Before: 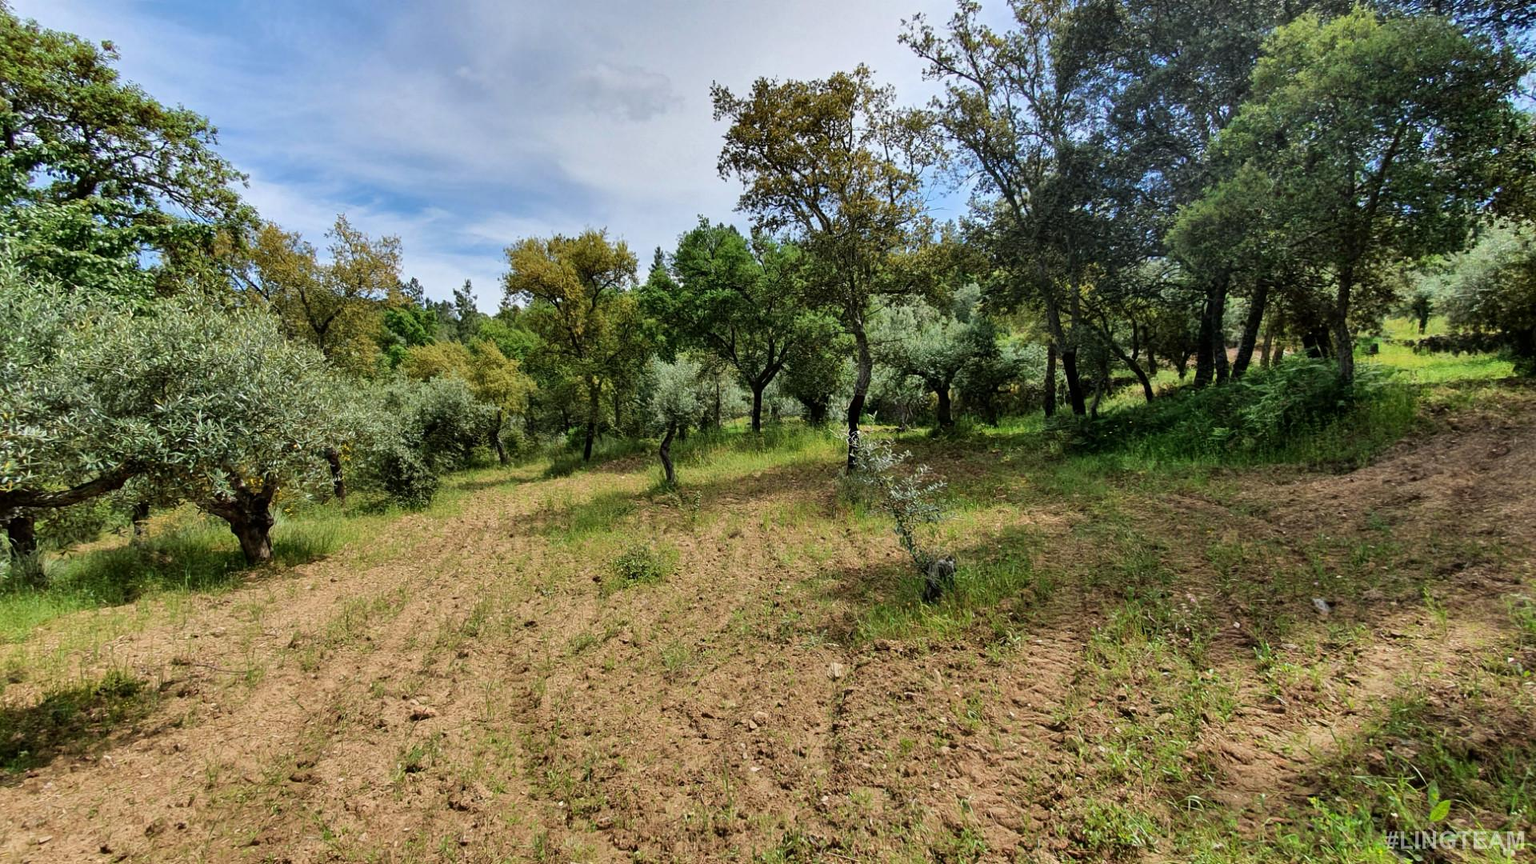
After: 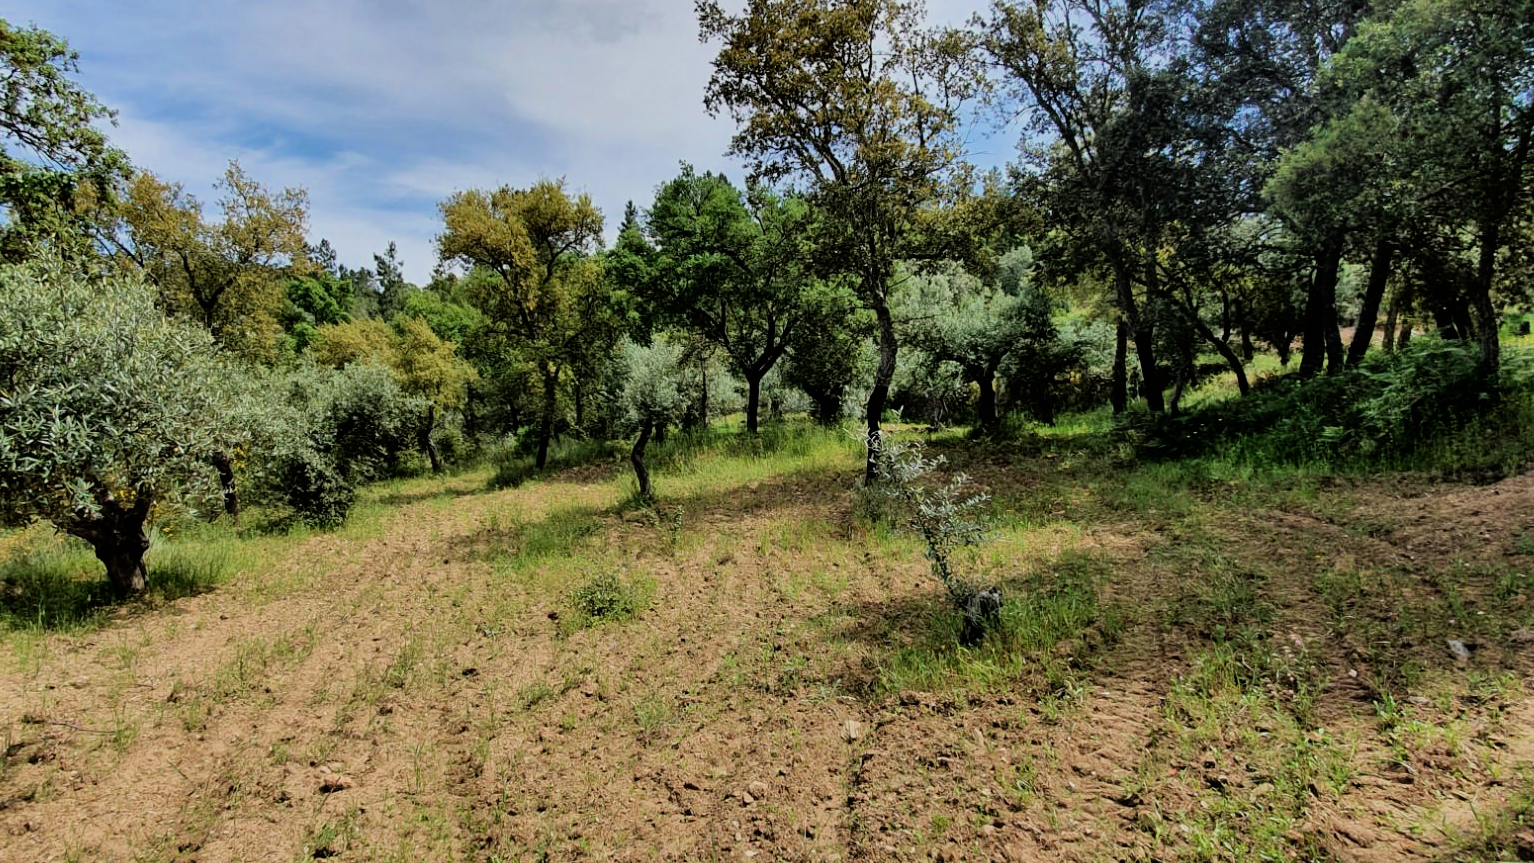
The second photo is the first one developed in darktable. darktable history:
crop and rotate: left 10.071%, top 10.071%, right 10.02%, bottom 10.02%
filmic rgb: threshold 3 EV, hardness 4.17, latitude 50%, contrast 1.1, preserve chrominance max RGB, color science v6 (2022), contrast in shadows safe, contrast in highlights safe, enable highlight reconstruction true
